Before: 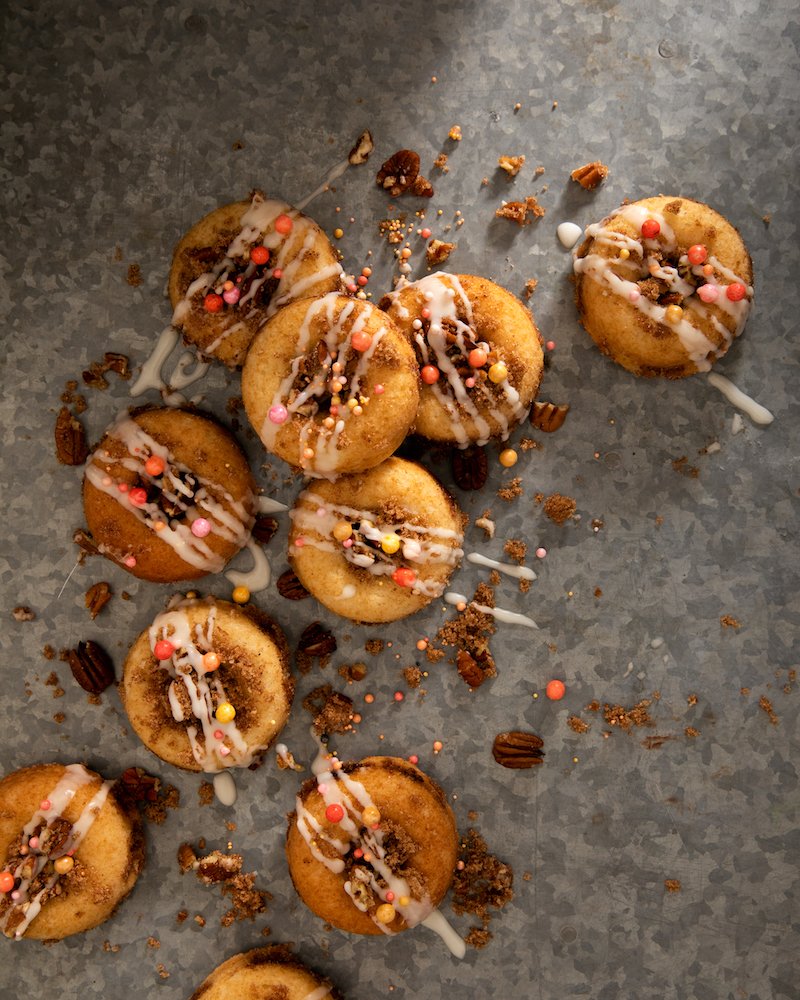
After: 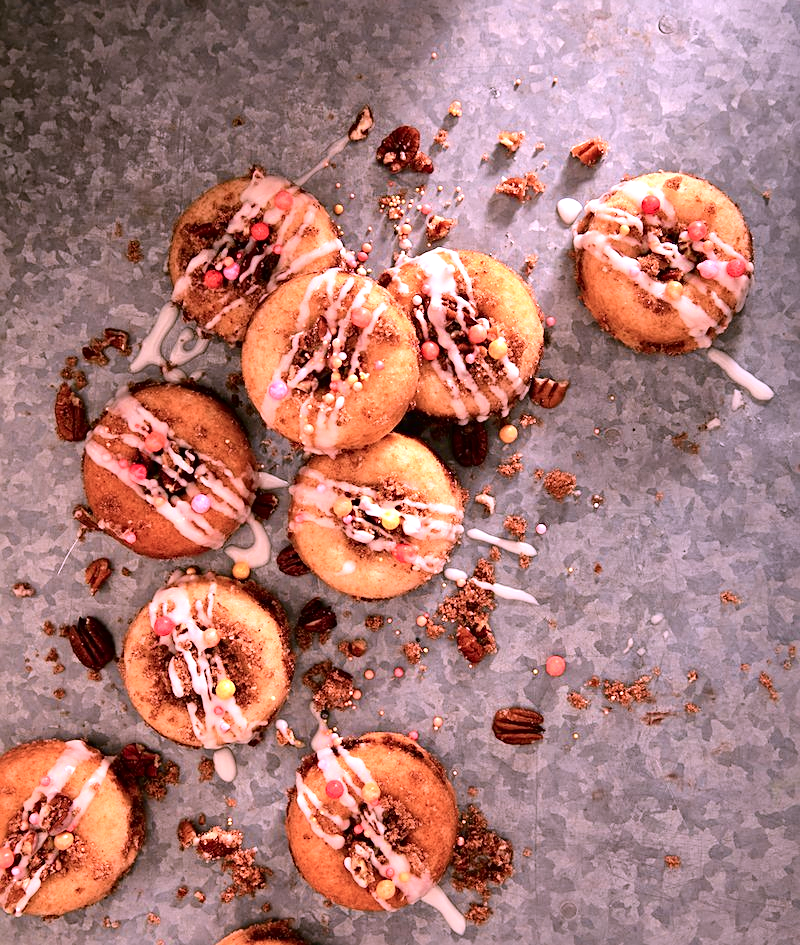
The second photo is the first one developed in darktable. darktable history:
color correction: highlights a* 15.46, highlights b* -20.56
exposure: black level correction 0, exposure 0.7 EV, compensate exposure bias true, compensate highlight preservation false
sharpen: on, module defaults
crop and rotate: top 2.479%, bottom 3.018%
tone curve: curves: ch0 [(0, 0.01) (0.052, 0.045) (0.136, 0.133) (0.29, 0.332) (0.453, 0.531) (0.676, 0.751) (0.89, 0.919) (1, 1)]; ch1 [(0, 0) (0.094, 0.081) (0.285, 0.299) (0.385, 0.403) (0.446, 0.443) (0.495, 0.496) (0.544, 0.552) (0.589, 0.612) (0.722, 0.728) (1, 1)]; ch2 [(0, 0) (0.257, 0.217) (0.43, 0.421) (0.498, 0.507) (0.531, 0.544) (0.56, 0.579) (0.625, 0.642) (1, 1)], color space Lab, independent channels, preserve colors none
local contrast: mode bilateral grid, contrast 20, coarseness 50, detail 120%, midtone range 0.2
